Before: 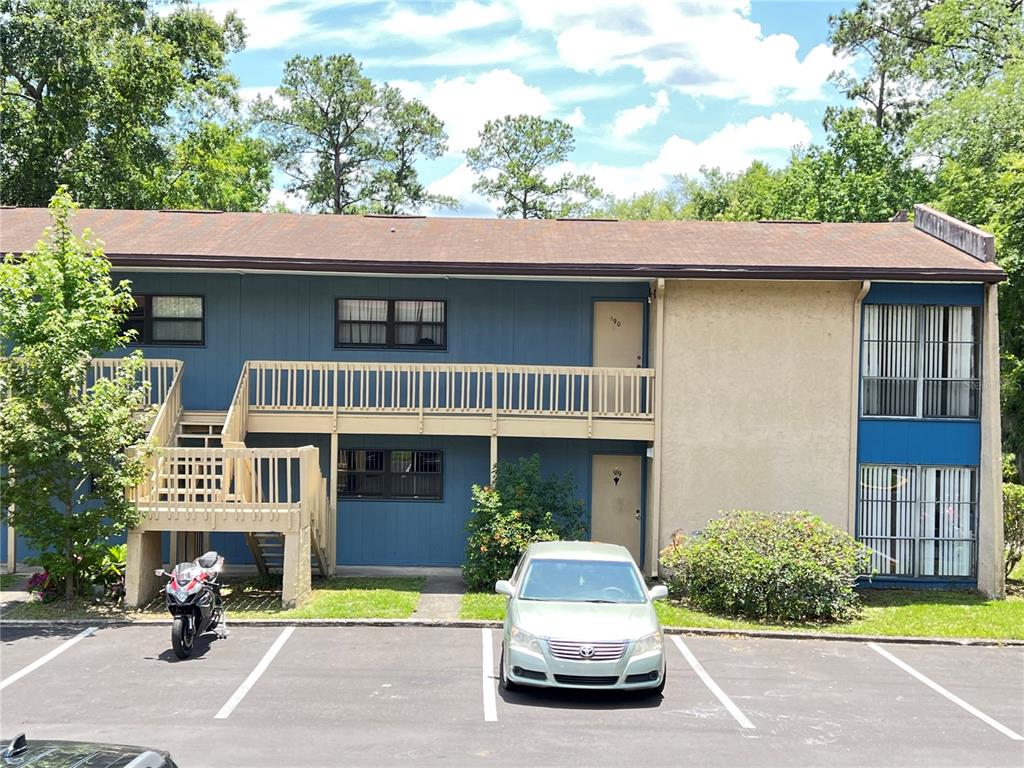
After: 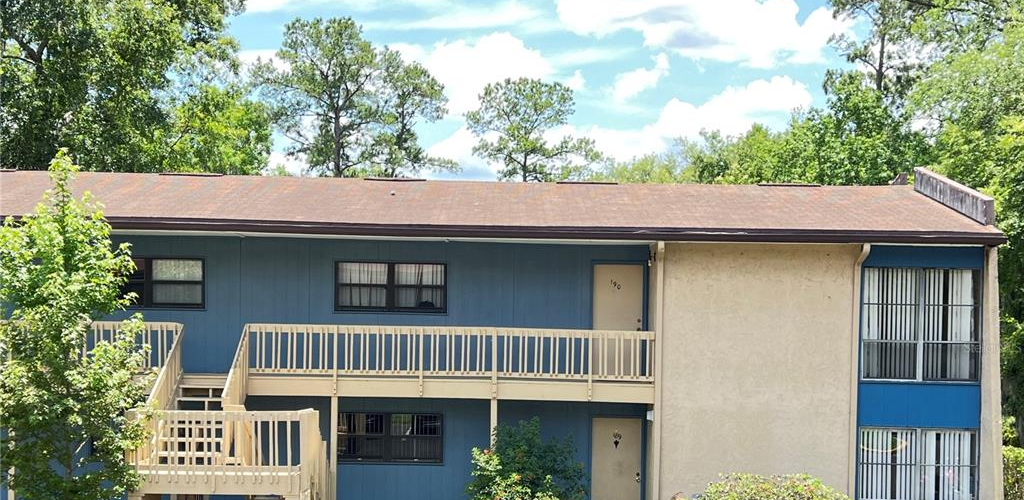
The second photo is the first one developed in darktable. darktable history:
crop and rotate: top 4.925%, bottom 29.959%
